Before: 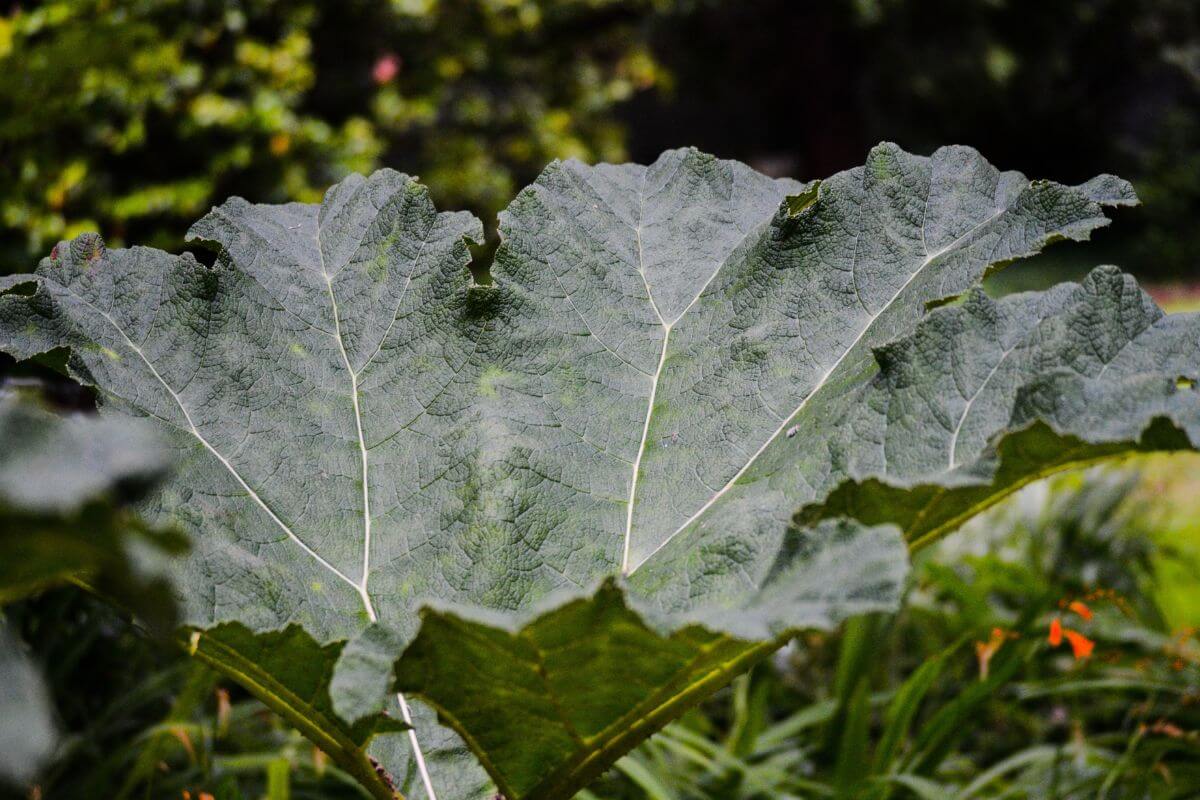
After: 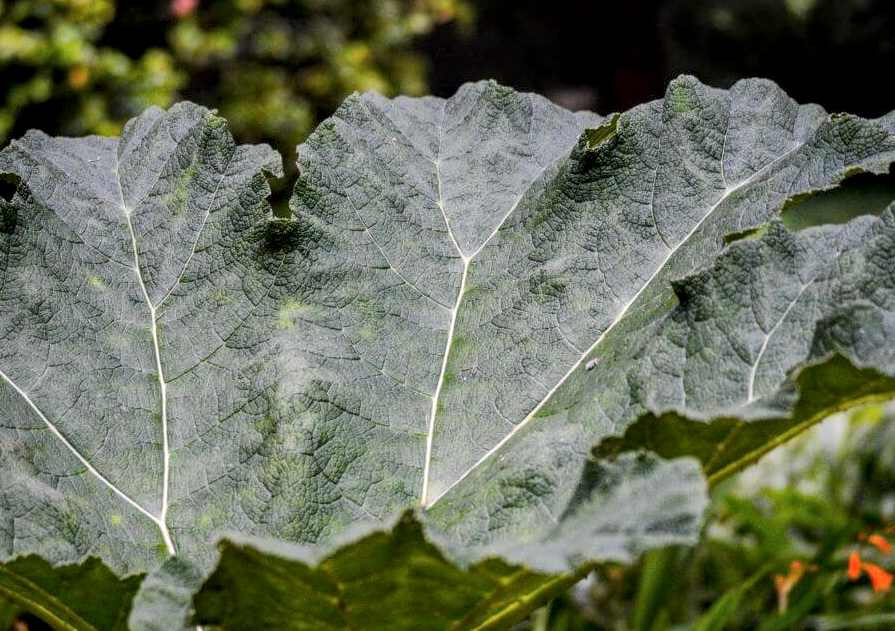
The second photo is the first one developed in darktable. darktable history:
crop: left 16.804%, top 8.475%, right 8.56%, bottom 12.643%
shadows and highlights: on, module defaults
local contrast: highlights 58%, detail 146%
